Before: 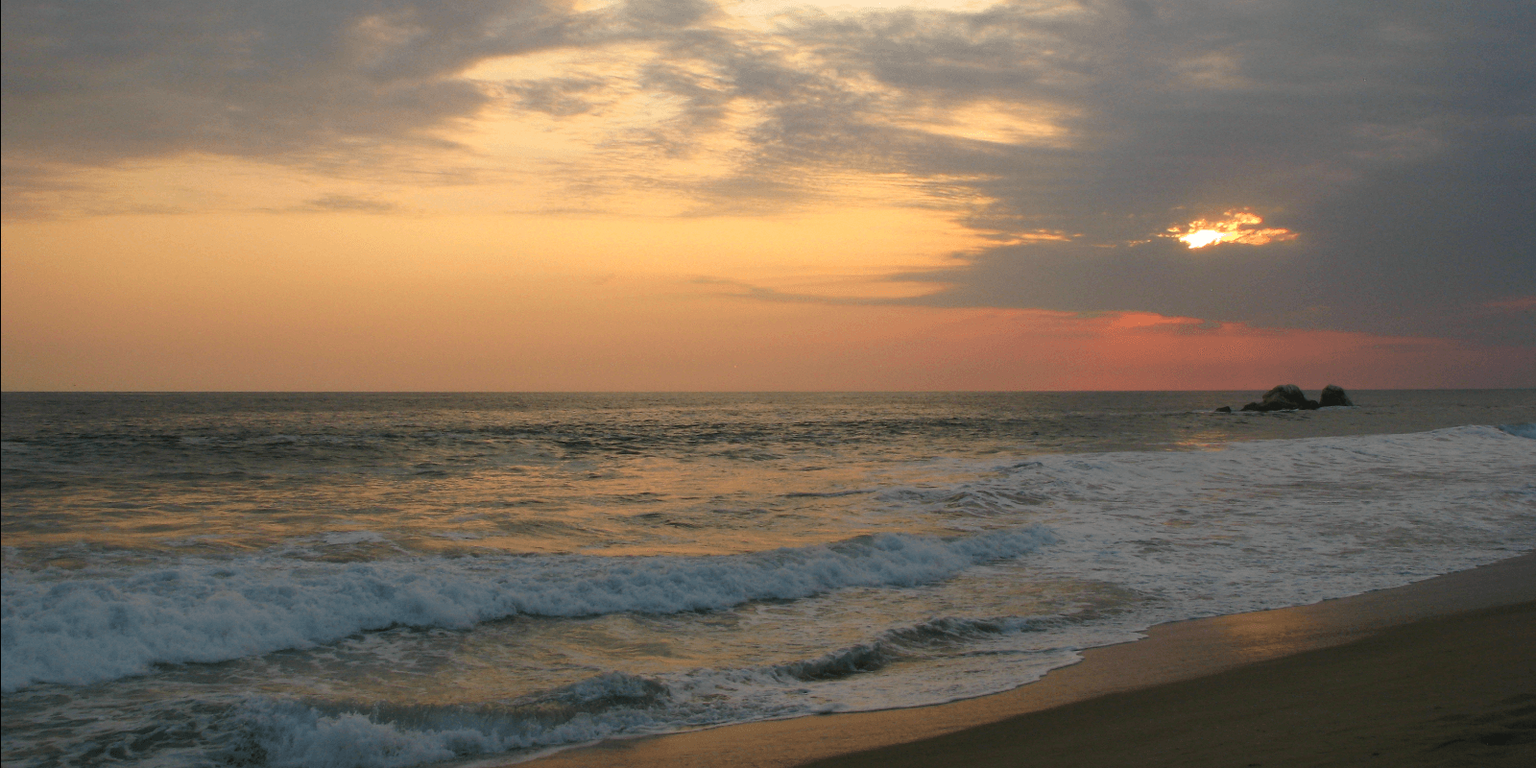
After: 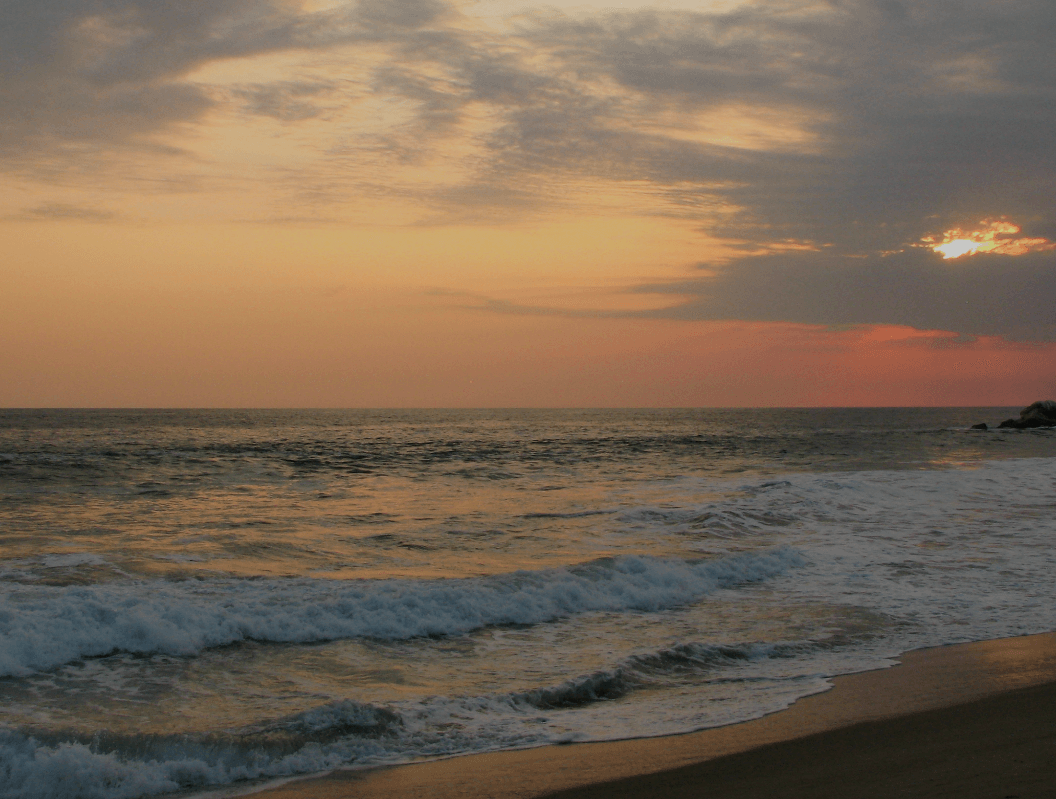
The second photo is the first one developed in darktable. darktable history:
crop and rotate: left 18.442%, right 15.508%
filmic rgb: black relative exposure -16 EV, white relative exposure 6.12 EV, hardness 5.22
exposure: exposure -0.36 EV, compensate highlight preservation false
